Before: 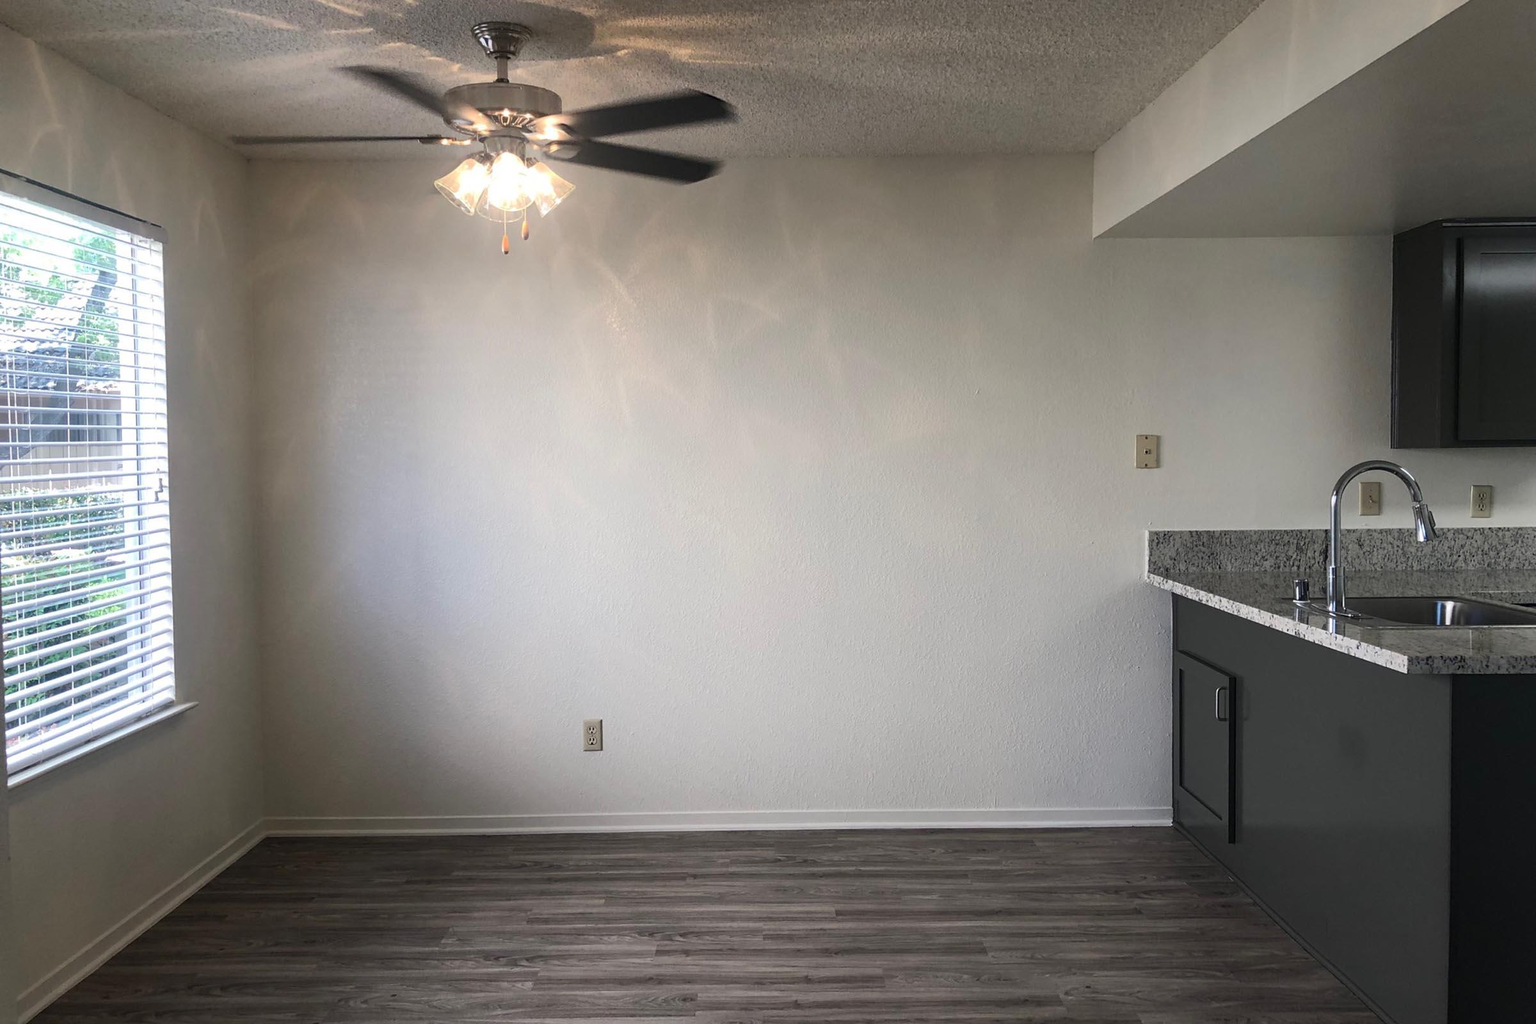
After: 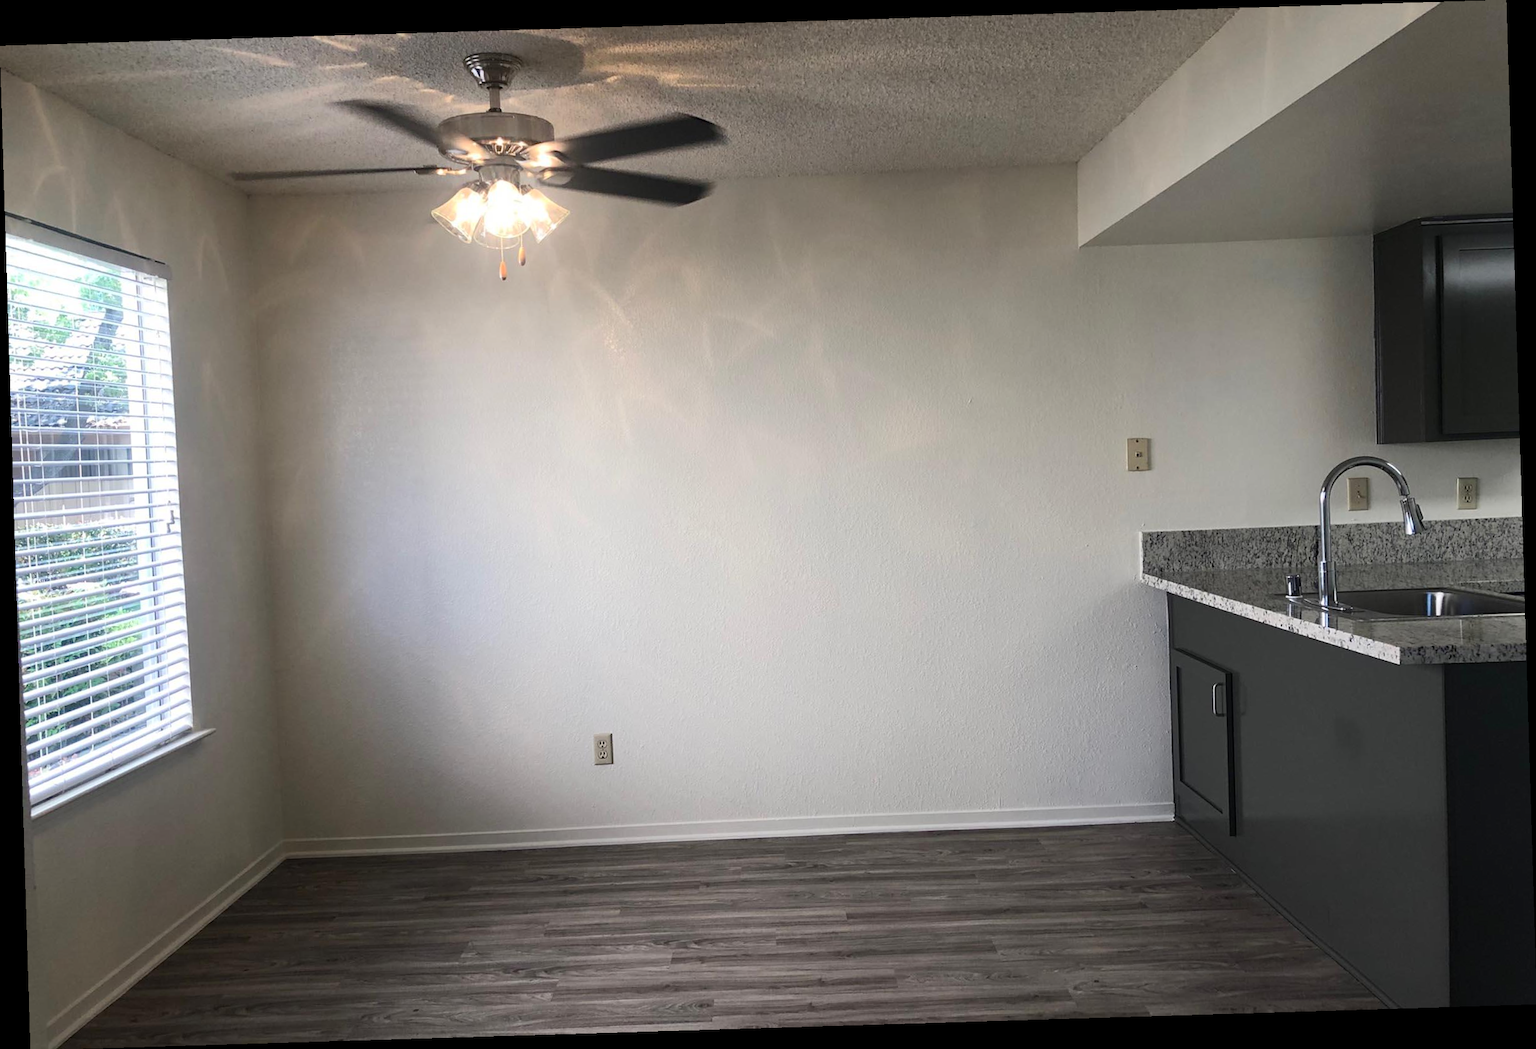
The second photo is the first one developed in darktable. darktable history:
contrast brightness saturation: contrast 0.1, brightness 0.02, saturation 0.02
rotate and perspective: rotation -1.75°, automatic cropping off
